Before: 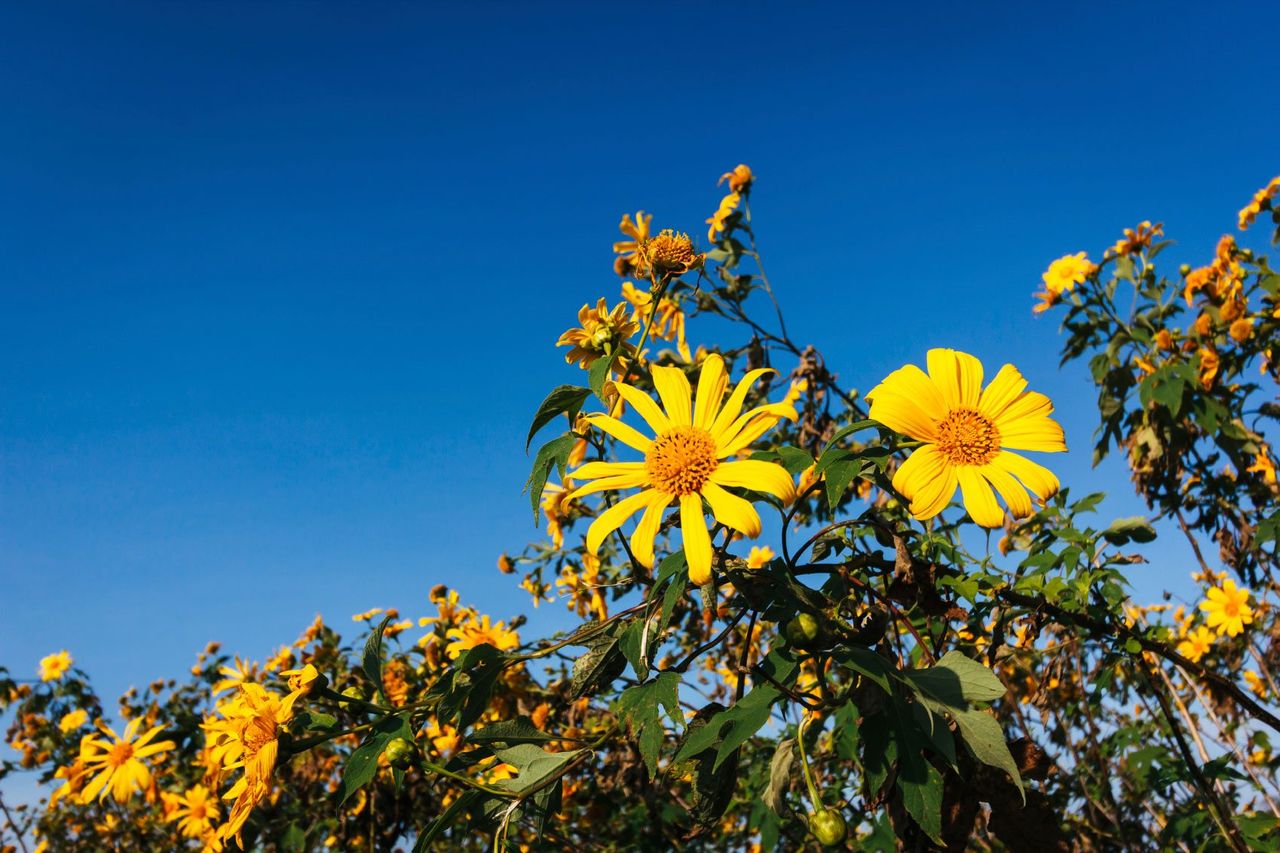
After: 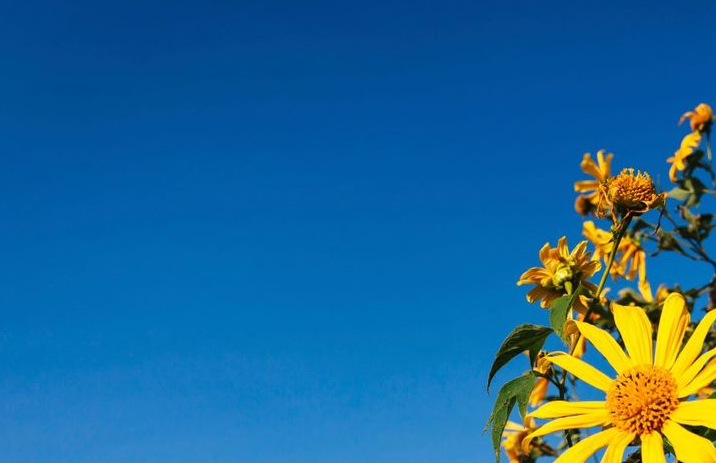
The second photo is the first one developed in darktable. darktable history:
crop and rotate: left 3.054%, top 7.371%, right 41.004%, bottom 38.284%
